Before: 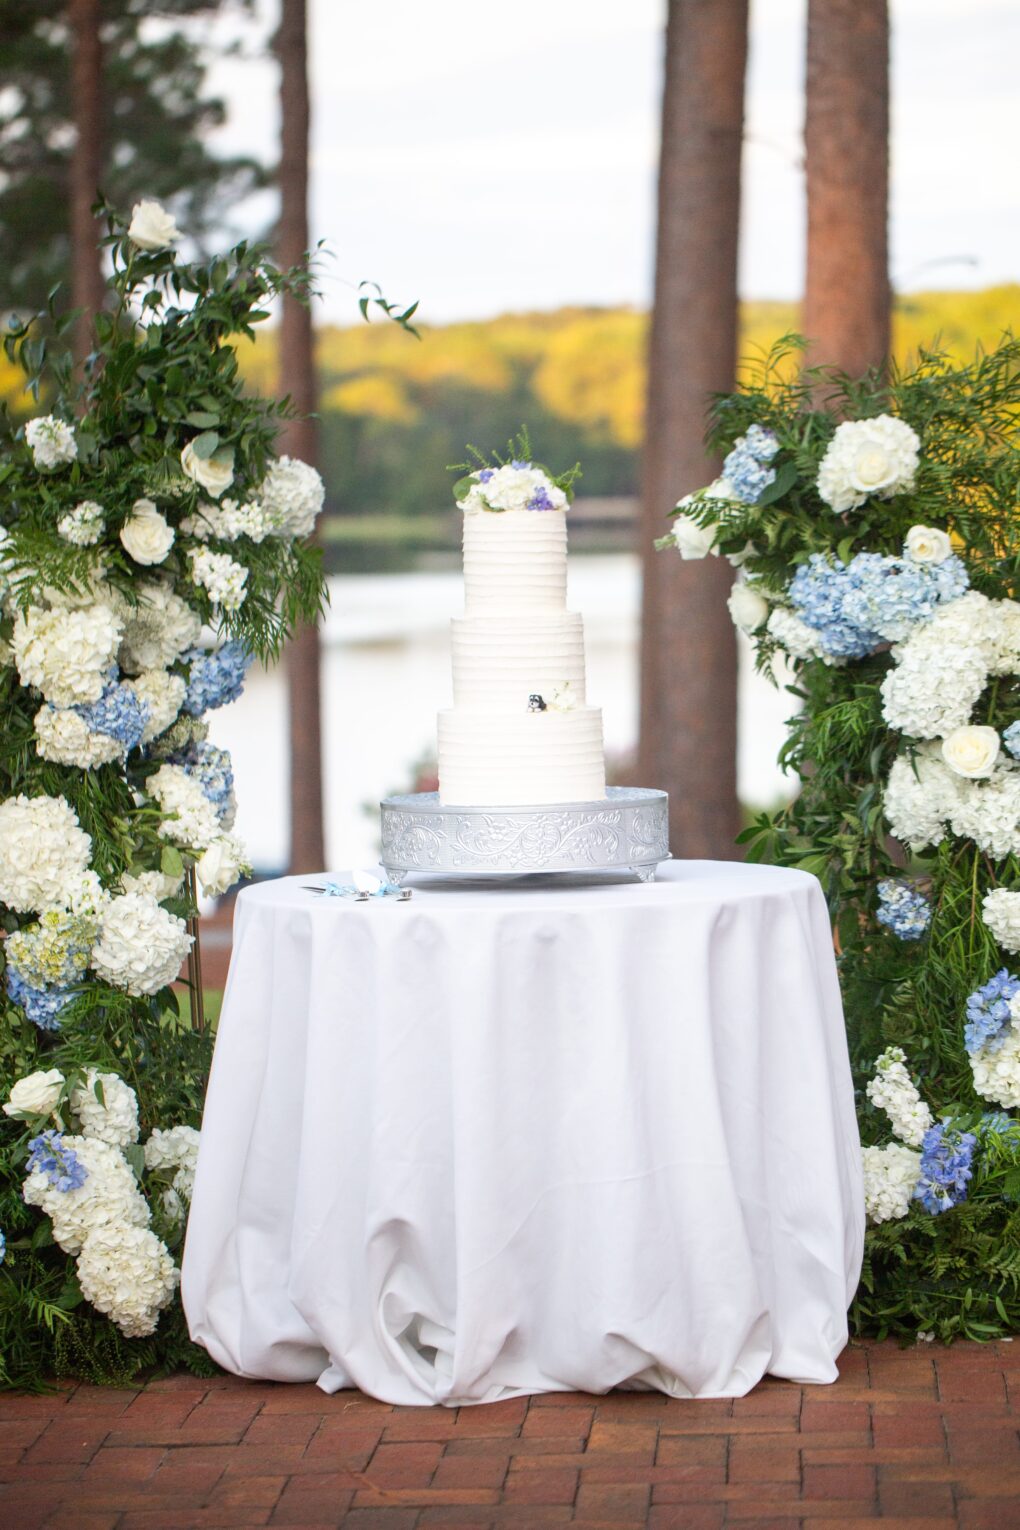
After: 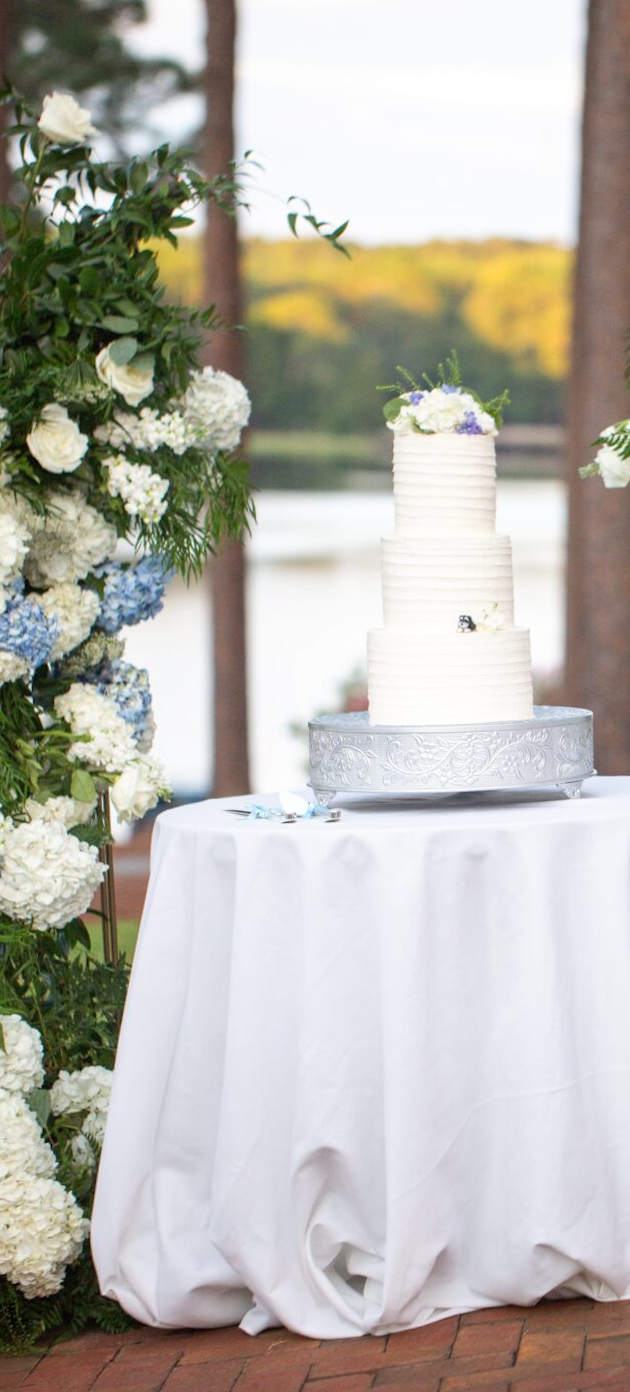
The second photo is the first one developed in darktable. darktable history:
crop: left 10.644%, right 26.528%
rotate and perspective: rotation -0.013°, lens shift (vertical) -0.027, lens shift (horizontal) 0.178, crop left 0.016, crop right 0.989, crop top 0.082, crop bottom 0.918
